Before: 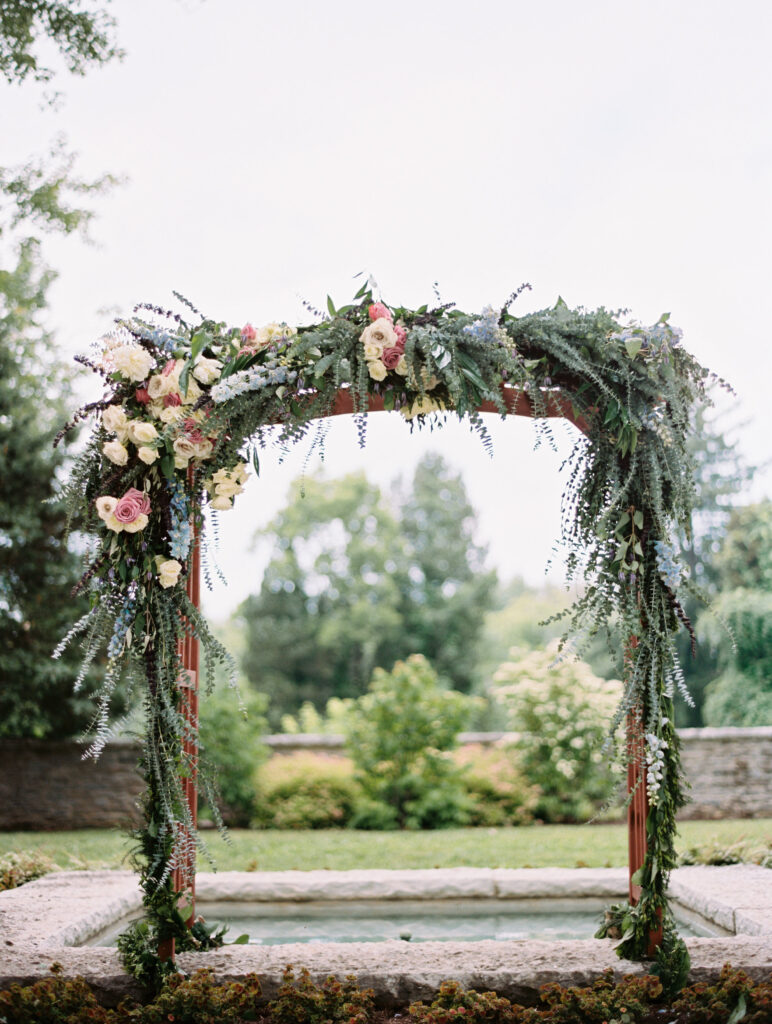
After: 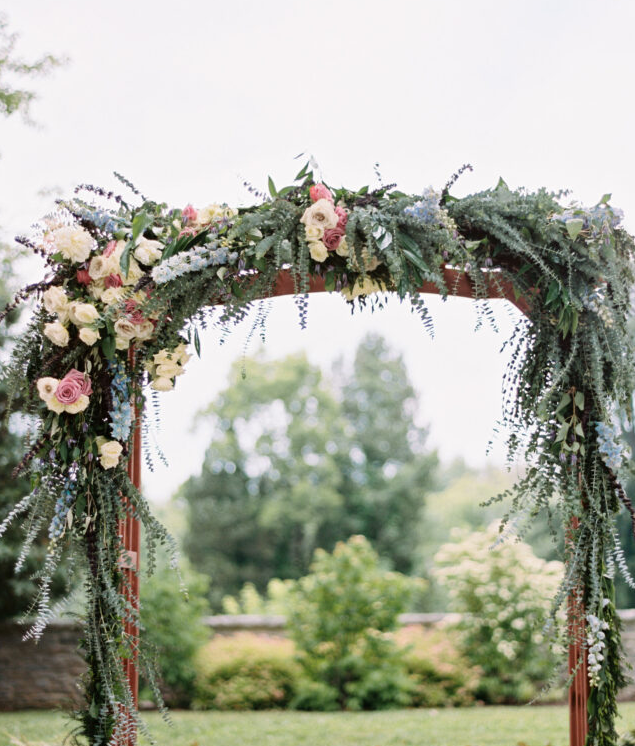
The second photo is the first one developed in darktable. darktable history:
crop: left 7.728%, top 11.624%, right 9.921%, bottom 15.436%
